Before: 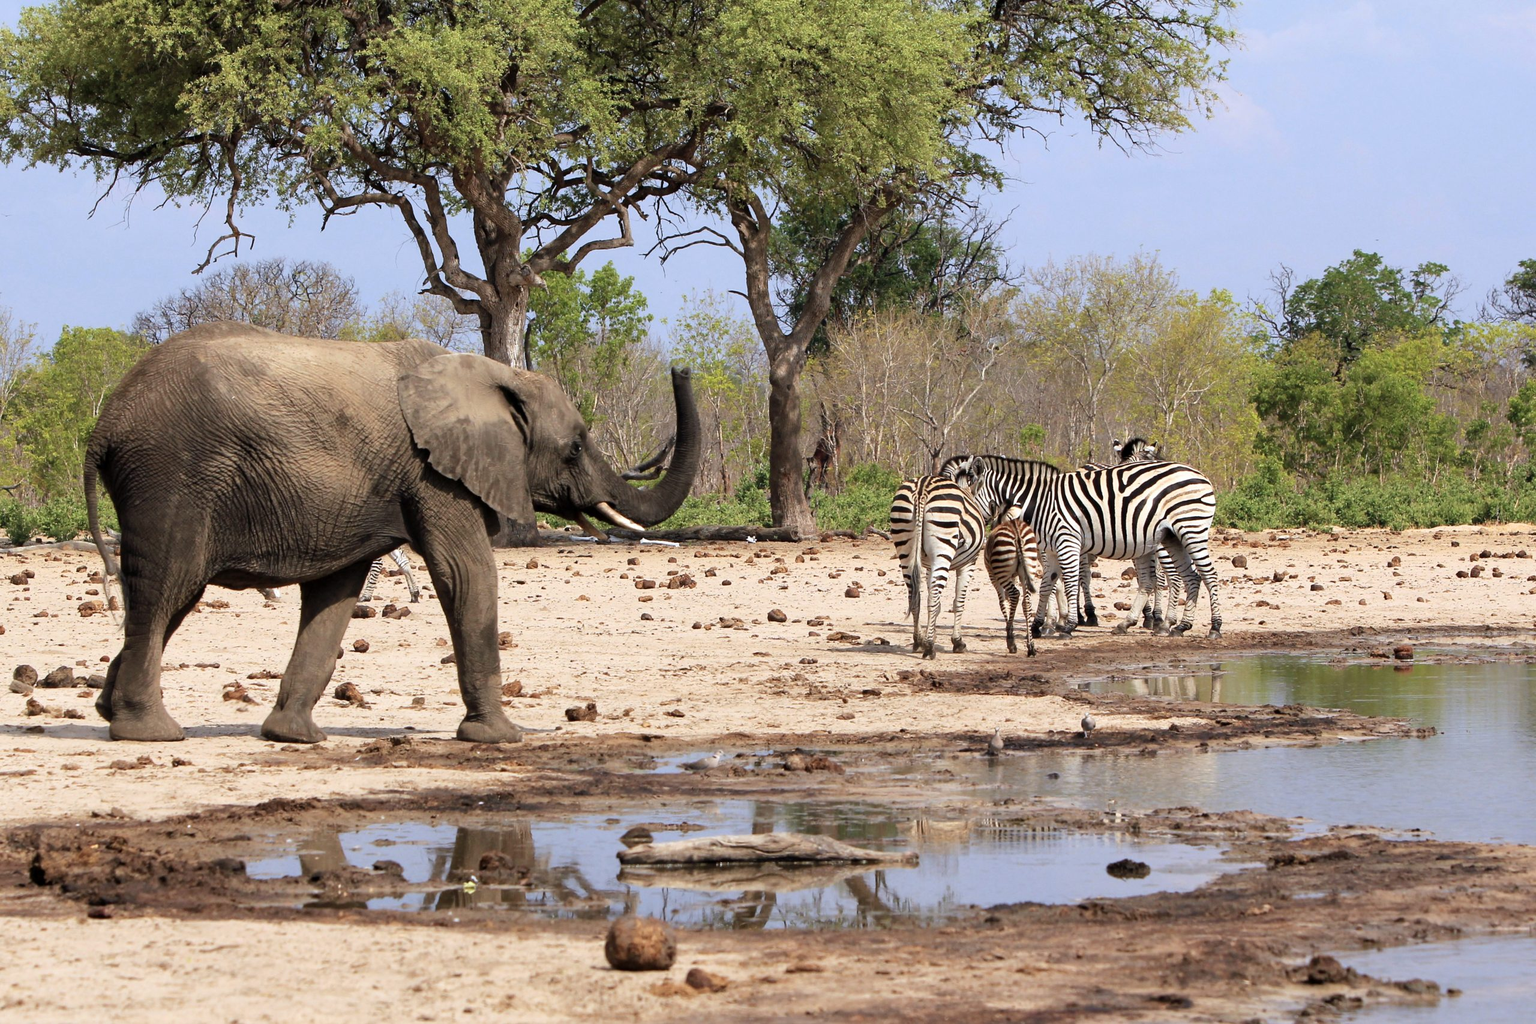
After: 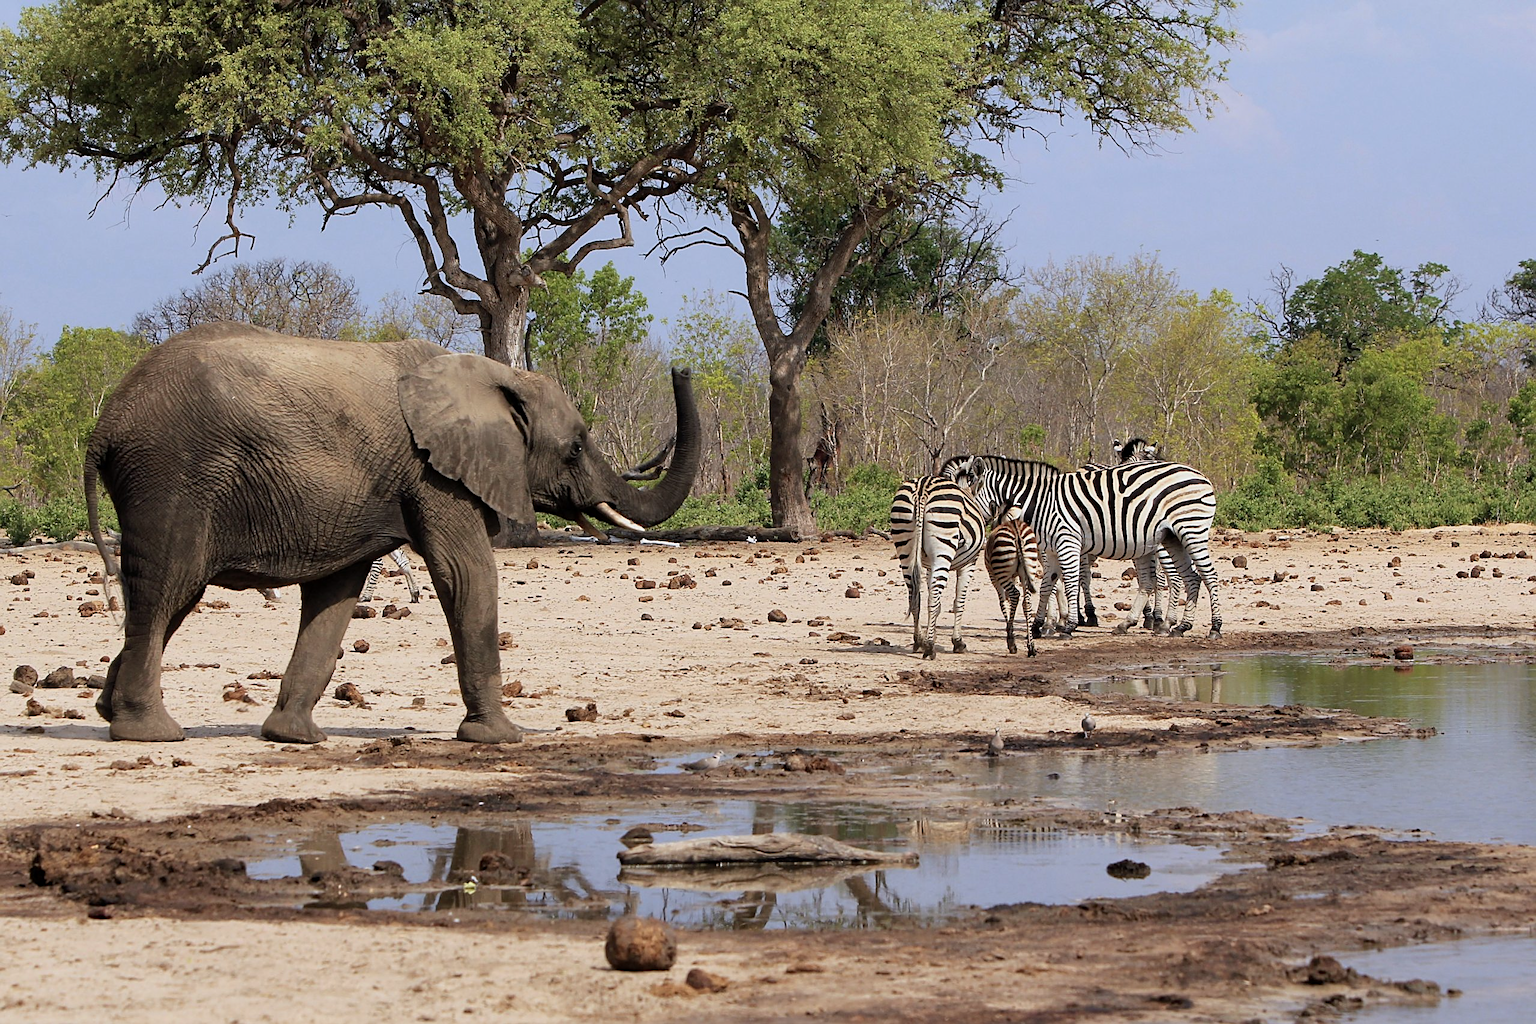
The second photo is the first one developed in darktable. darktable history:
sharpen: on, module defaults
exposure: exposure -0.316 EV, compensate highlight preservation false
